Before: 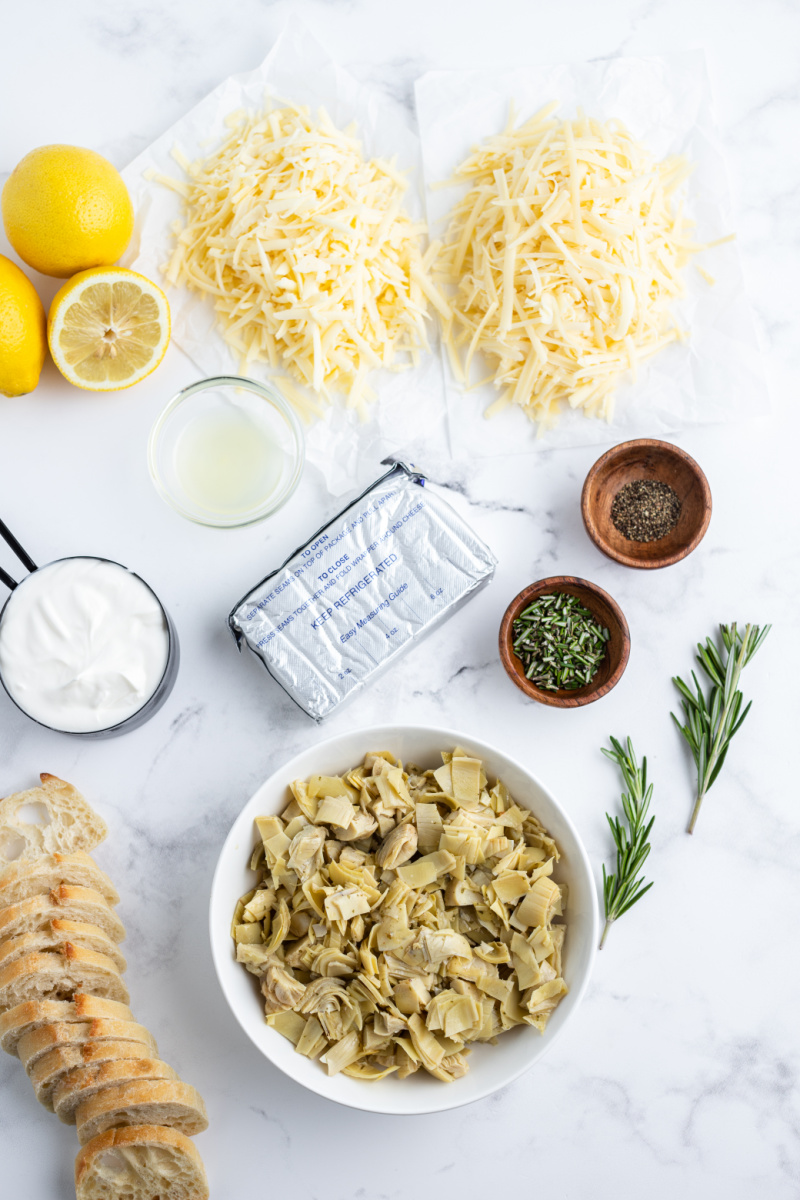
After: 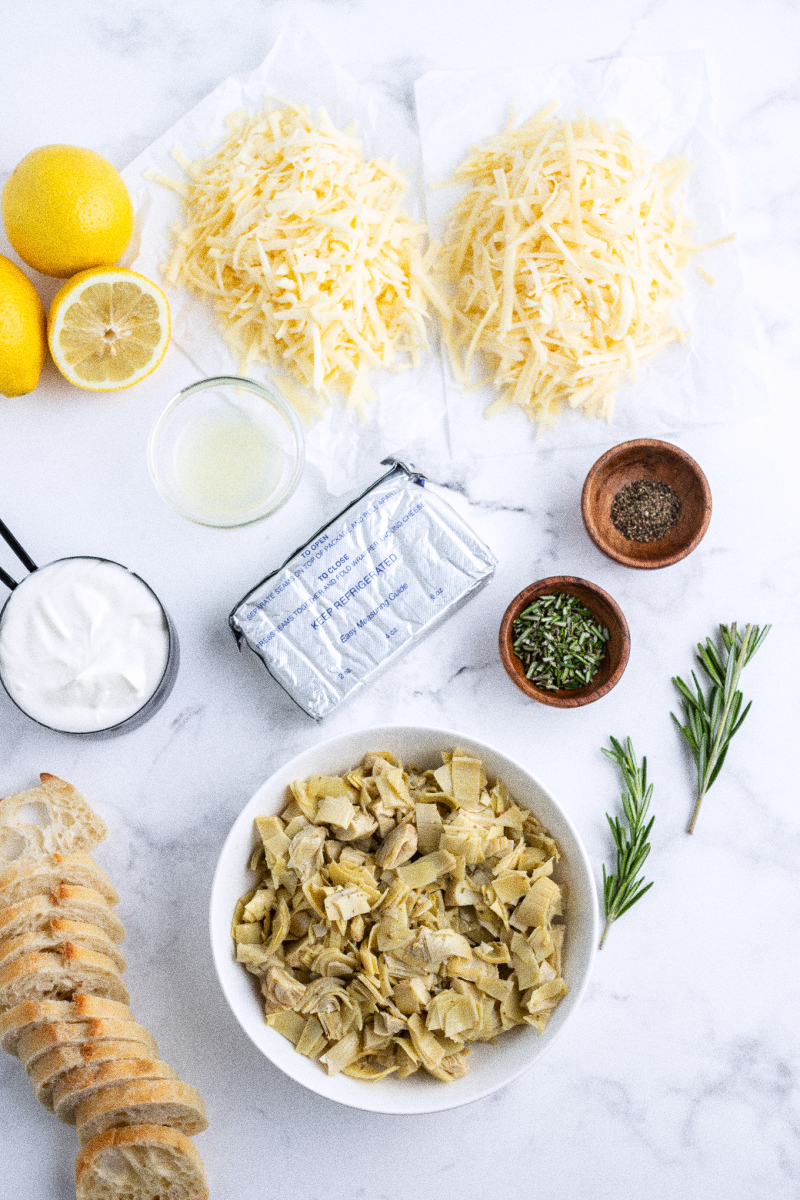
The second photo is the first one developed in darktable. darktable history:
white balance: red 1.004, blue 1.024
rgb levels: preserve colors max RGB
grain: coarseness 0.09 ISO, strength 40%
